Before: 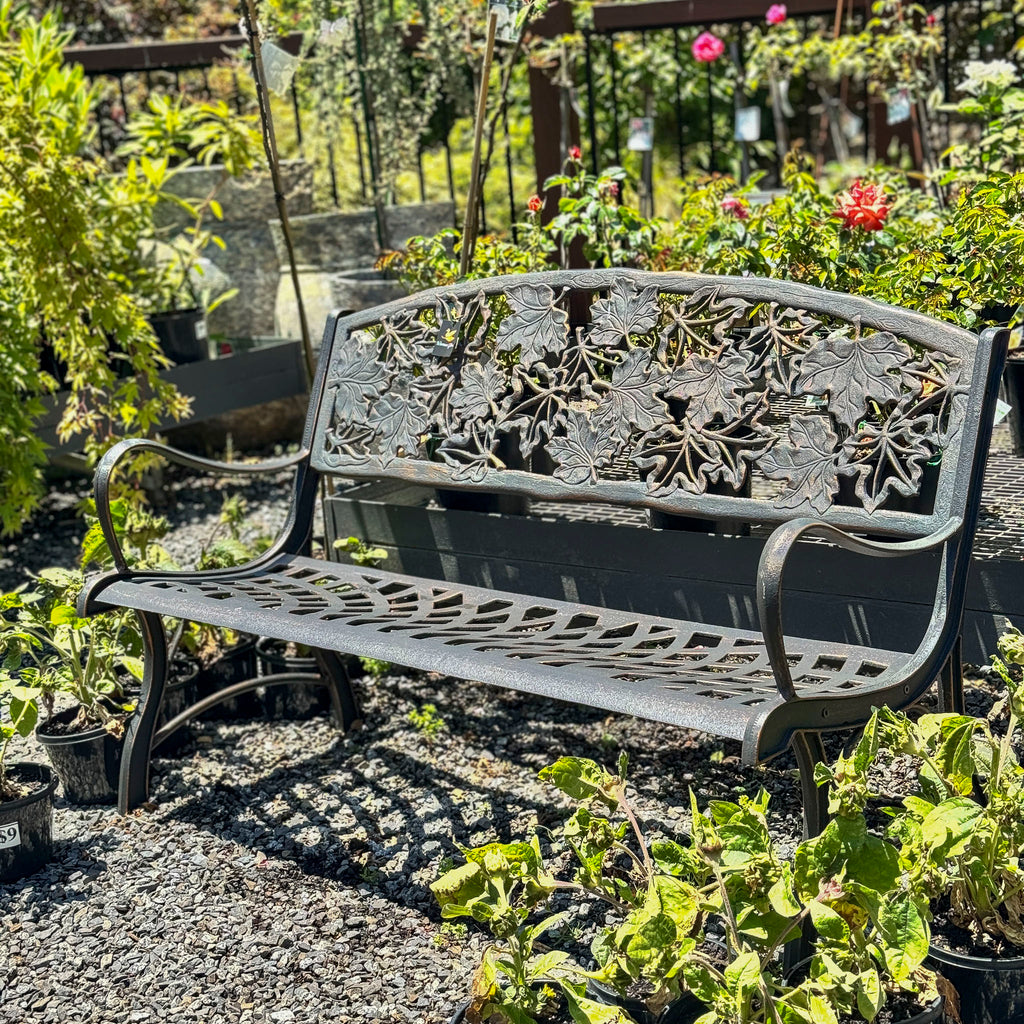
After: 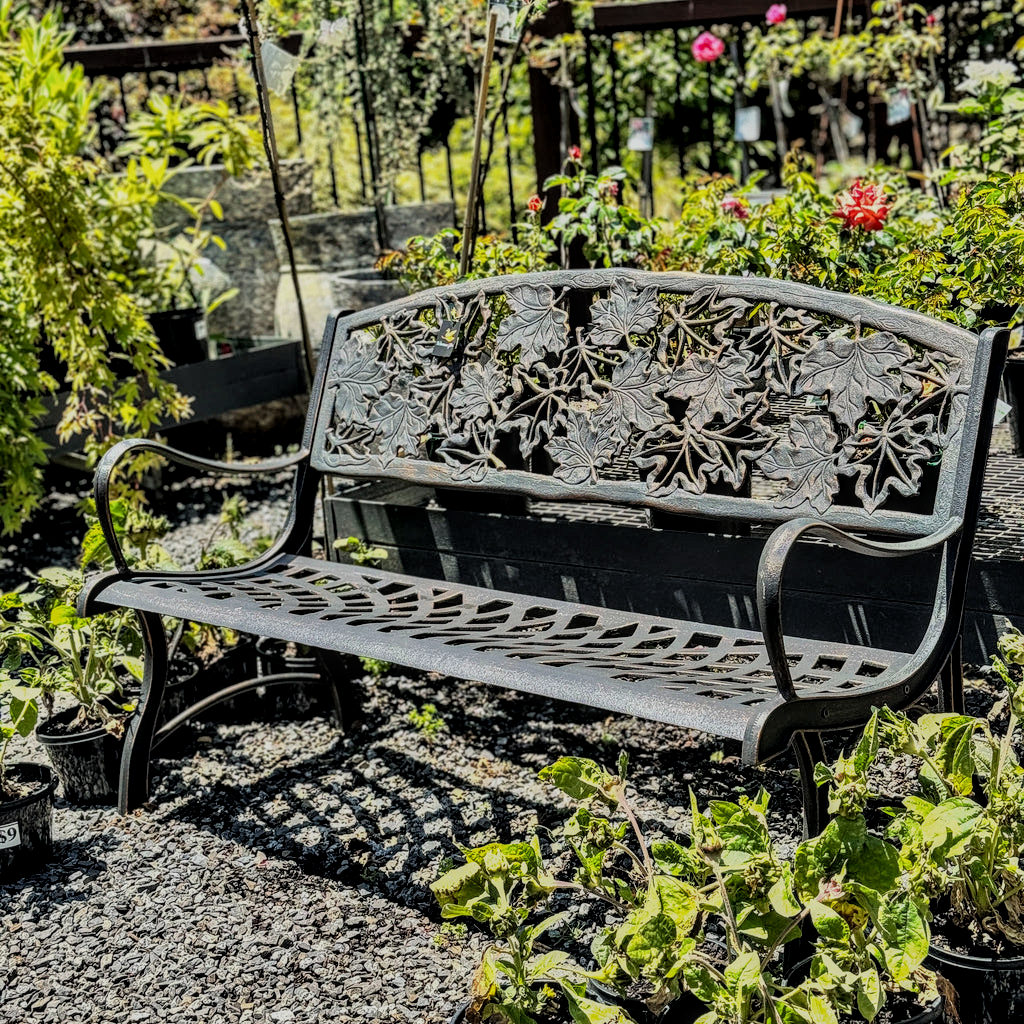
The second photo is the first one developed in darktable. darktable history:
local contrast: detail 130%
filmic rgb: black relative exposure -5 EV, hardness 2.88, contrast 1.1, highlights saturation mix -20%
